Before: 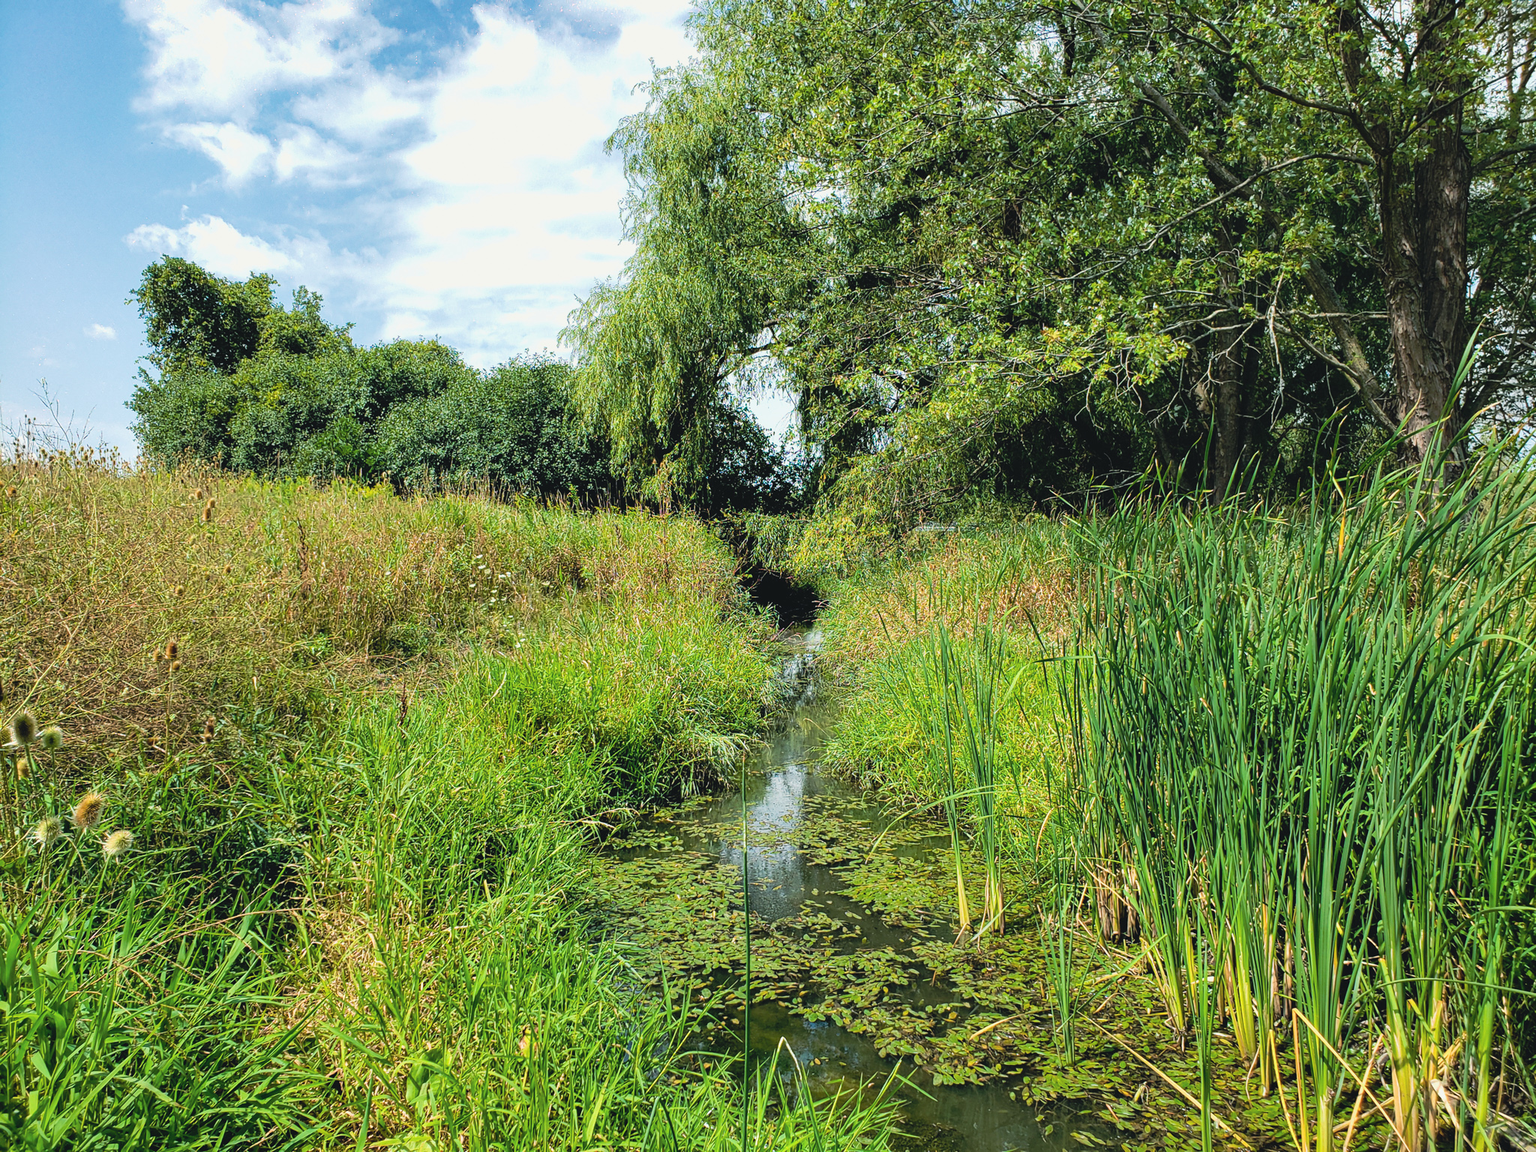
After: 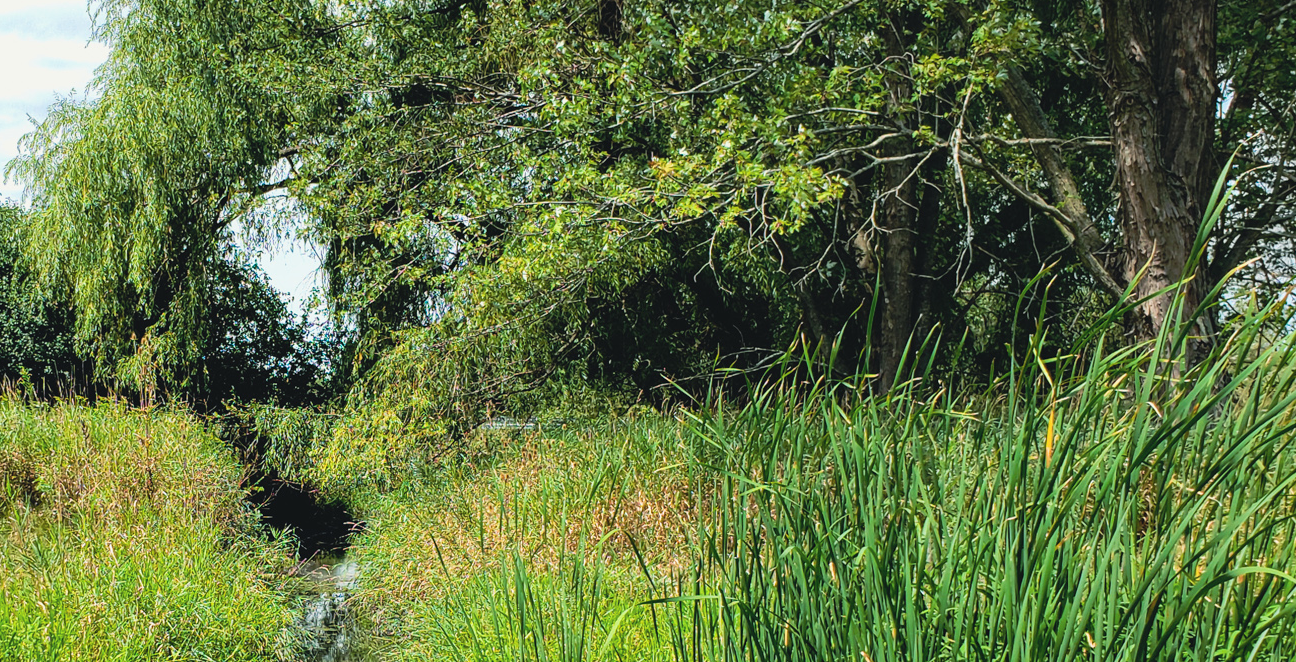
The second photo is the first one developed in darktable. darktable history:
crop: left 36.119%, top 18.183%, right 0.596%, bottom 38.691%
